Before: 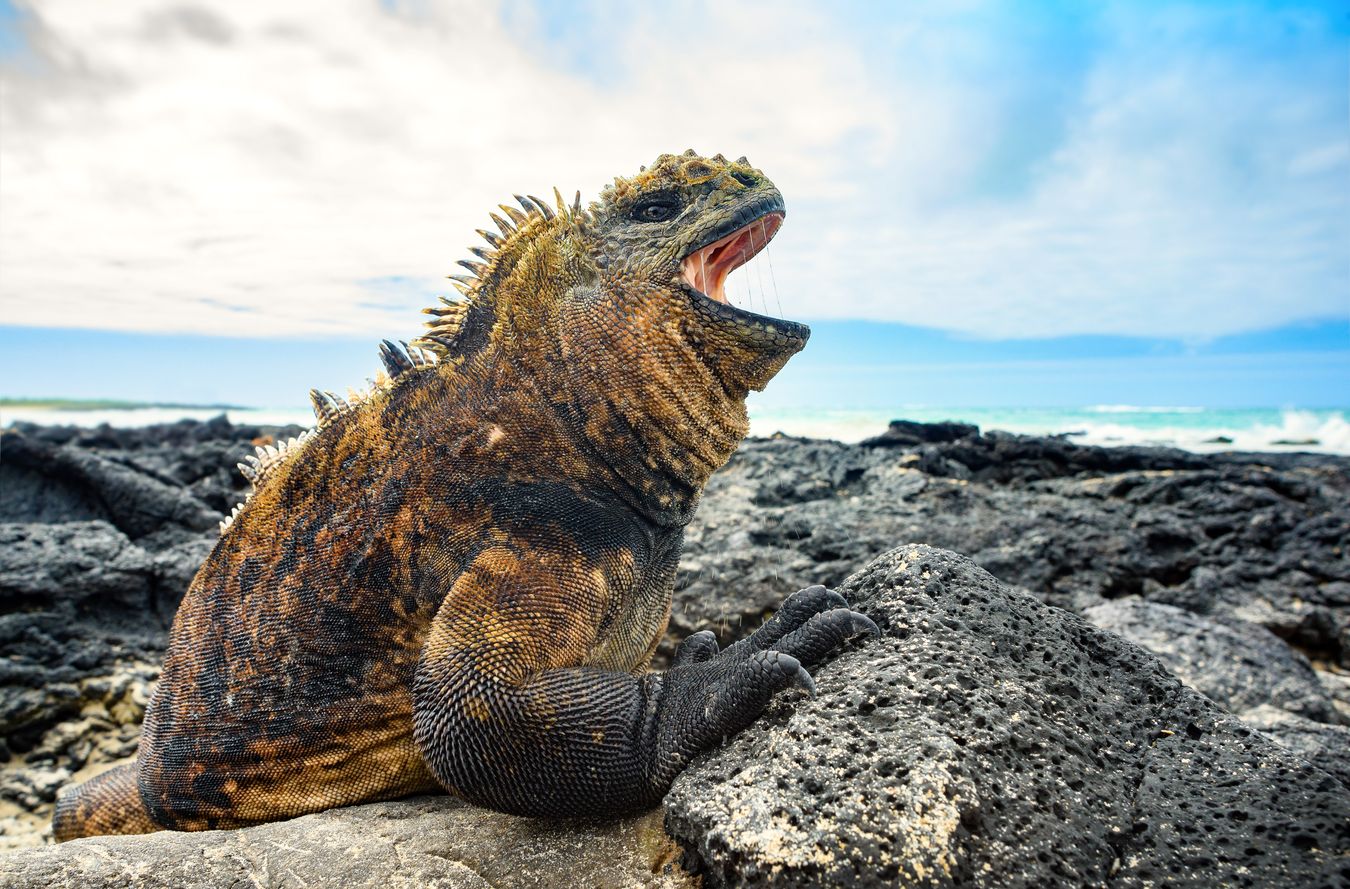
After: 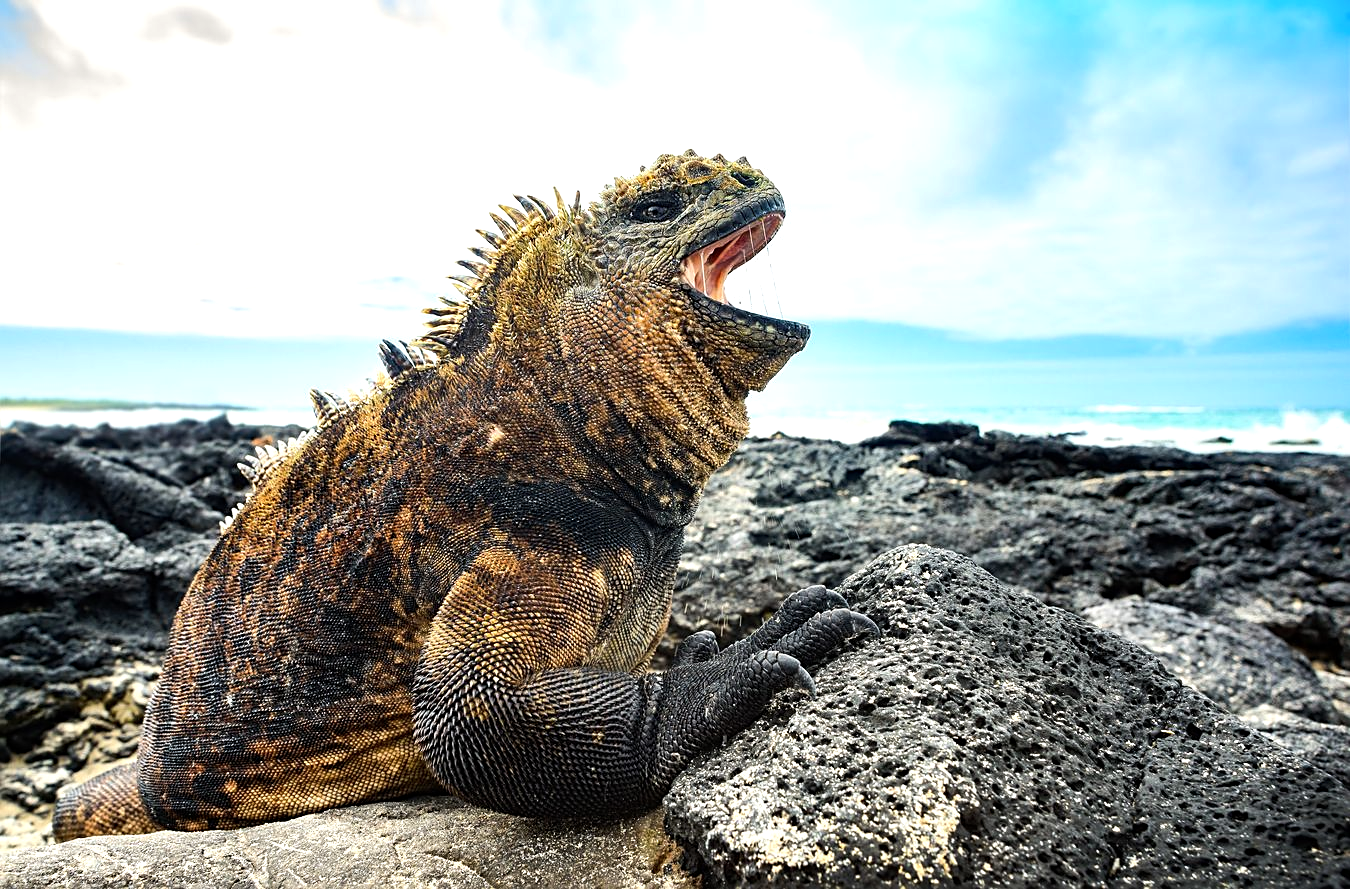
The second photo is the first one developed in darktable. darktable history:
tone equalizer: -8 EV -0.41 EV, -7 EV -0.371 EV, -6 EV -0.309 EV, -5 EV -0.216 EV, -3 EV 0.231 EV, -2 EV 0.327 EV, -1 EV 0.371 EV, +0 EV 0.42 EV, edges refinement/feathering 500, mask exposure compensation -1.57 EV, preserve details no
sharpen: amount 0.469
